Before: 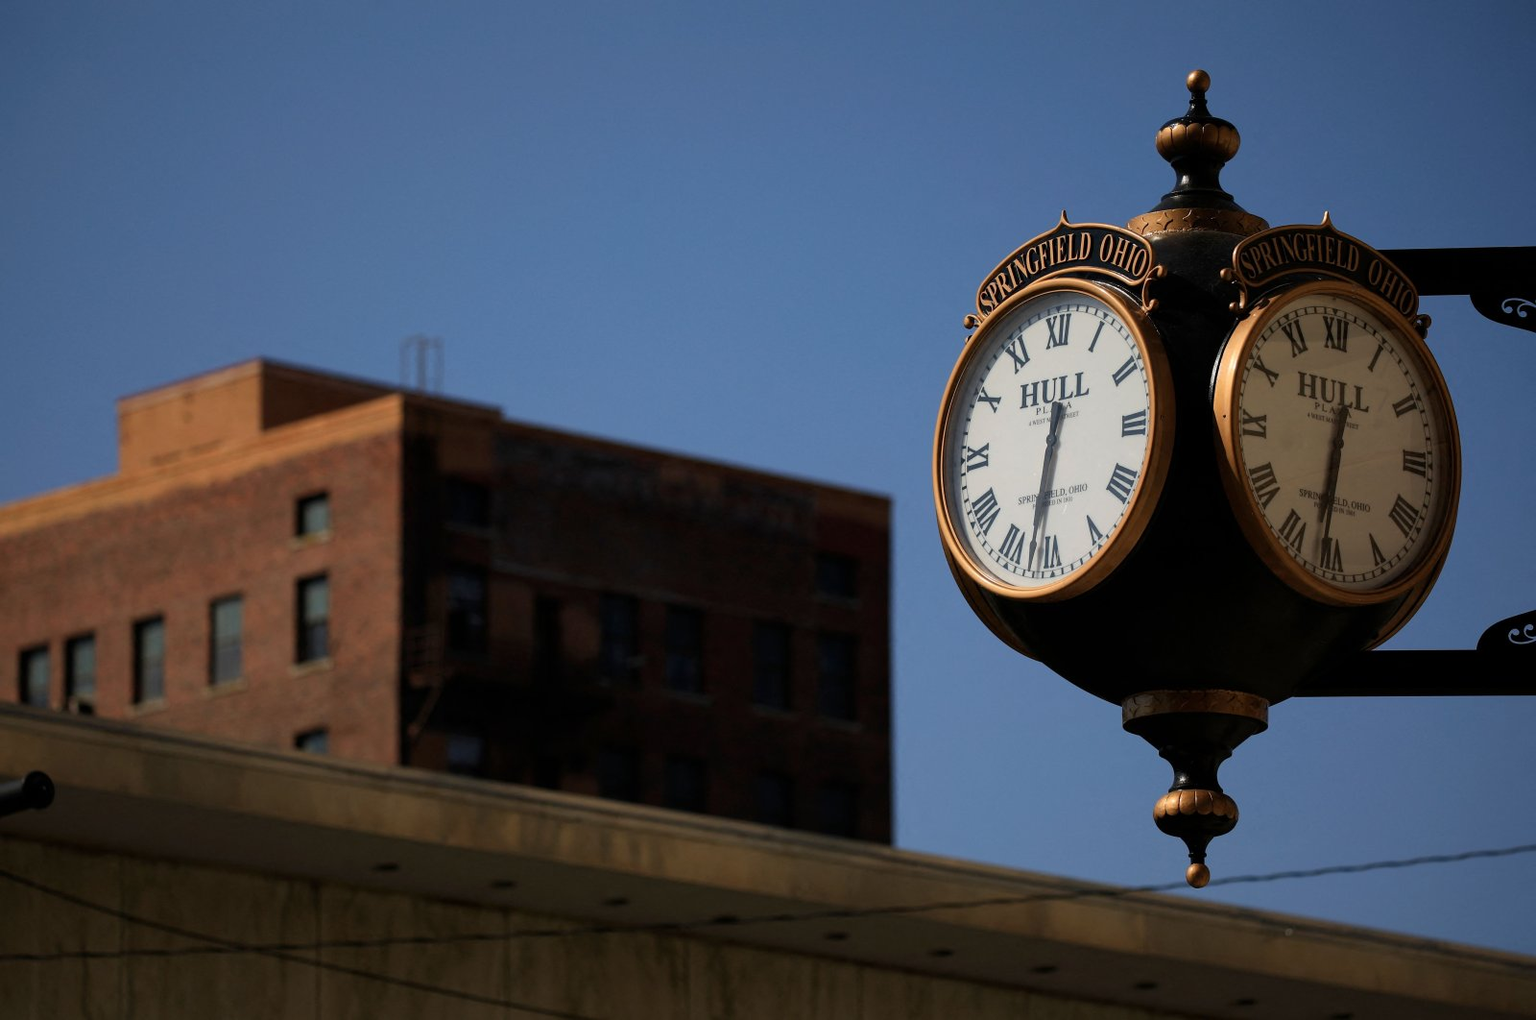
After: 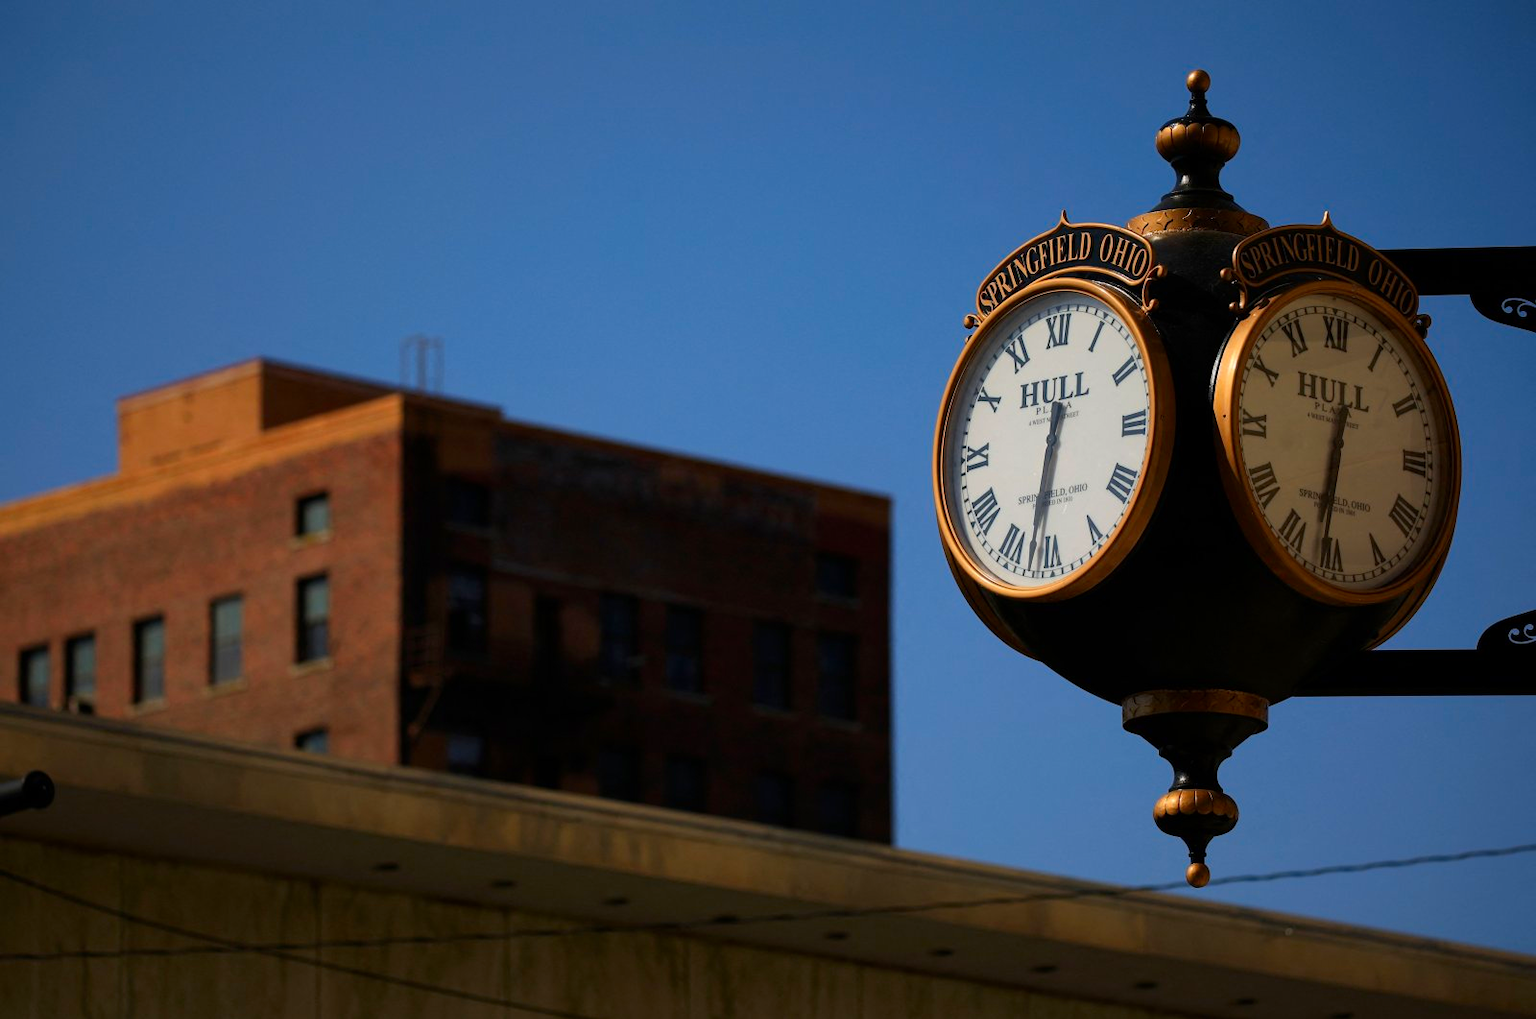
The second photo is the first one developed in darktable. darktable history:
contrast brightness saturation: brightness -0.016, saturation 0.349
